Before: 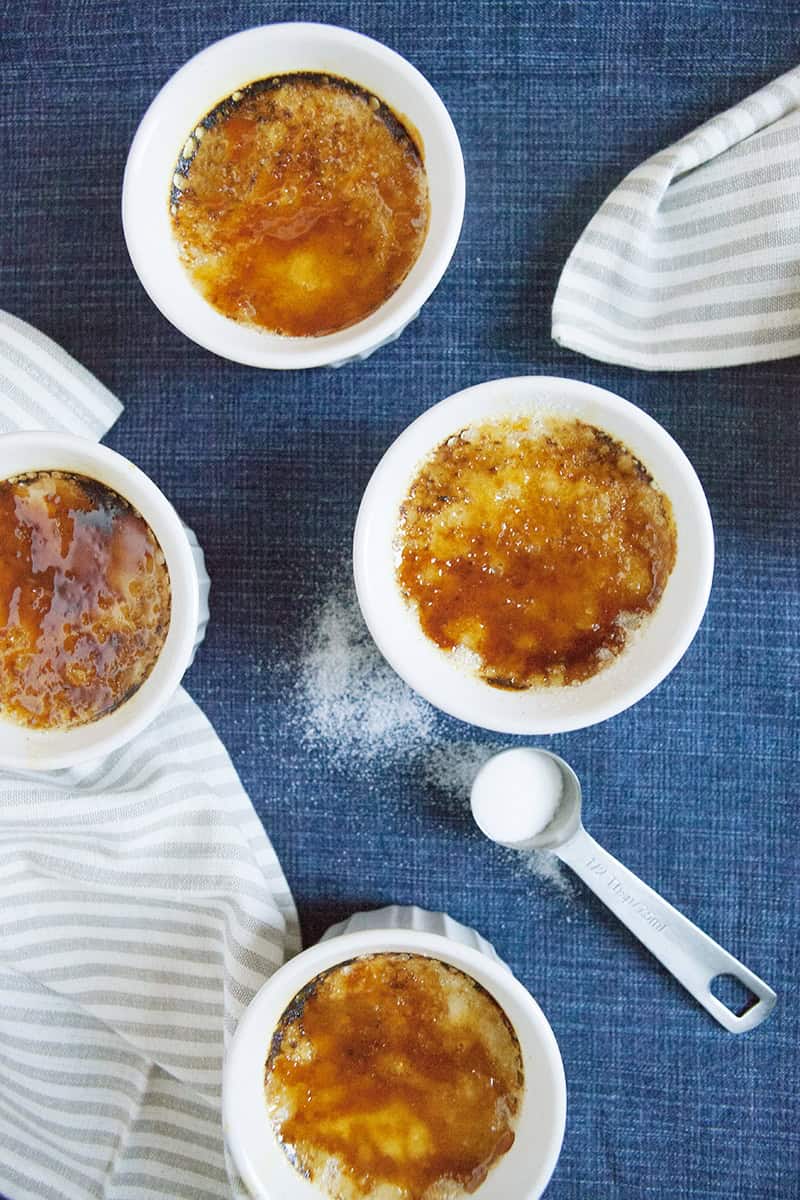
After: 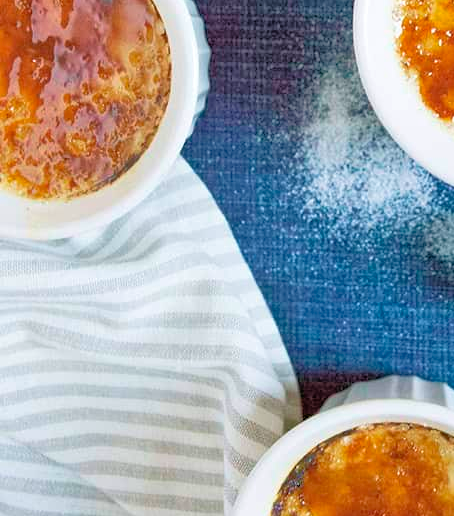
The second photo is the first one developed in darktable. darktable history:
crop: top 44.186%, right 43.137%, bottom 12.762%
velvia: strength 29.64%
tone equalizer: -7 EV 0.143 EV, -6 EV 0.591 EV, -5 EV 1.18 EV, -4 EV 1.36 EV, -3 EV 1.18 EV, -2 EV 0.6 EV, -1 EV 0.167 EV
